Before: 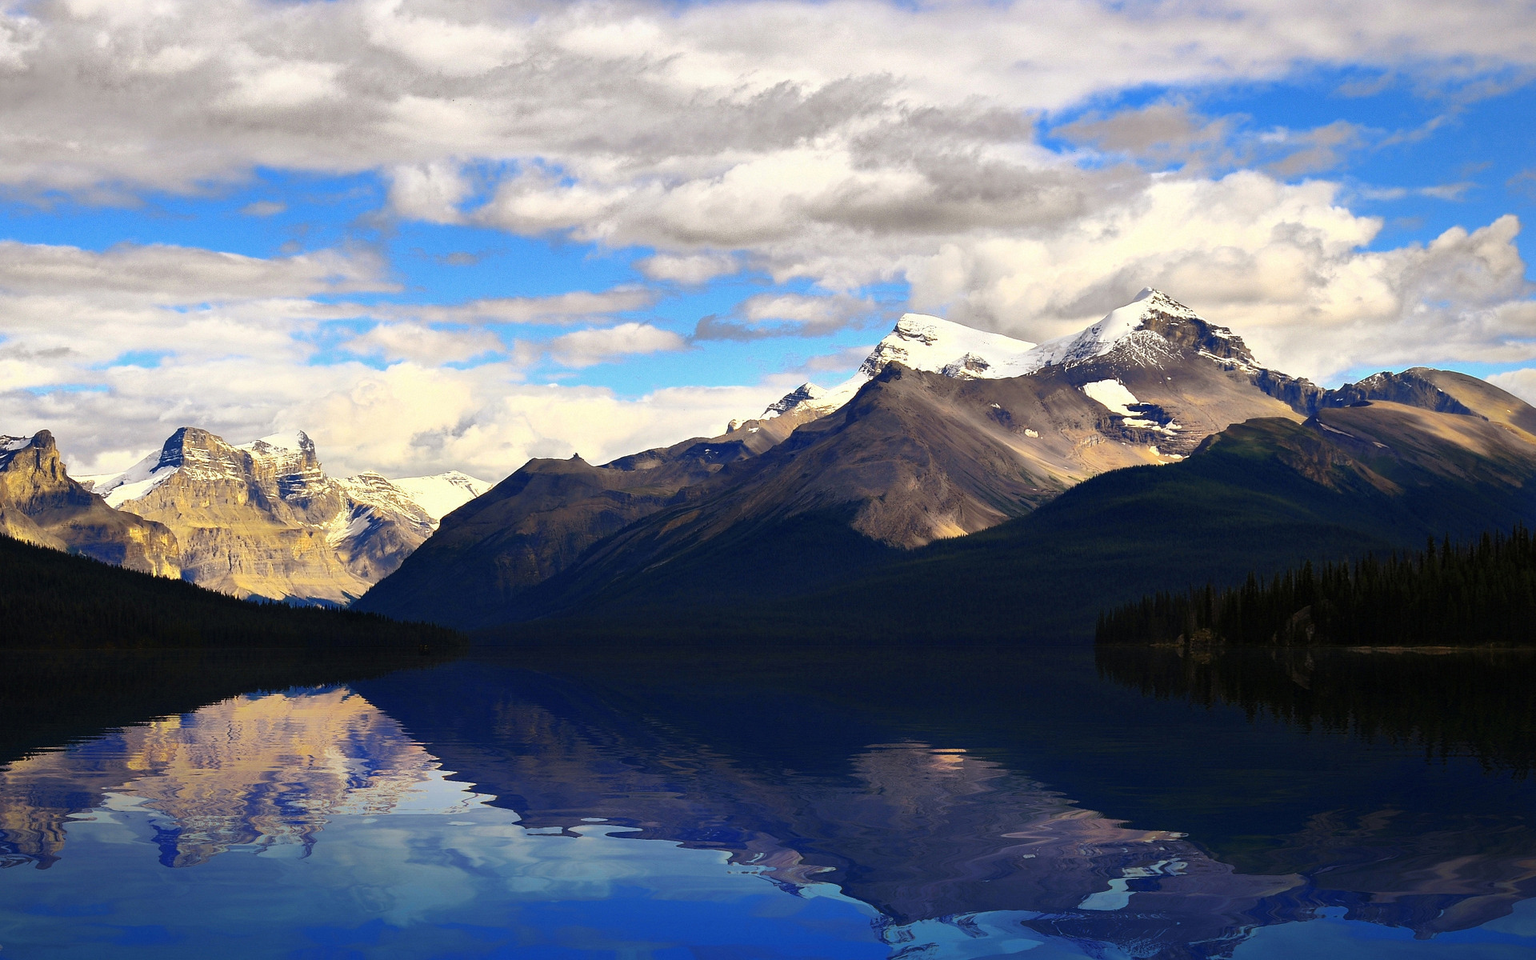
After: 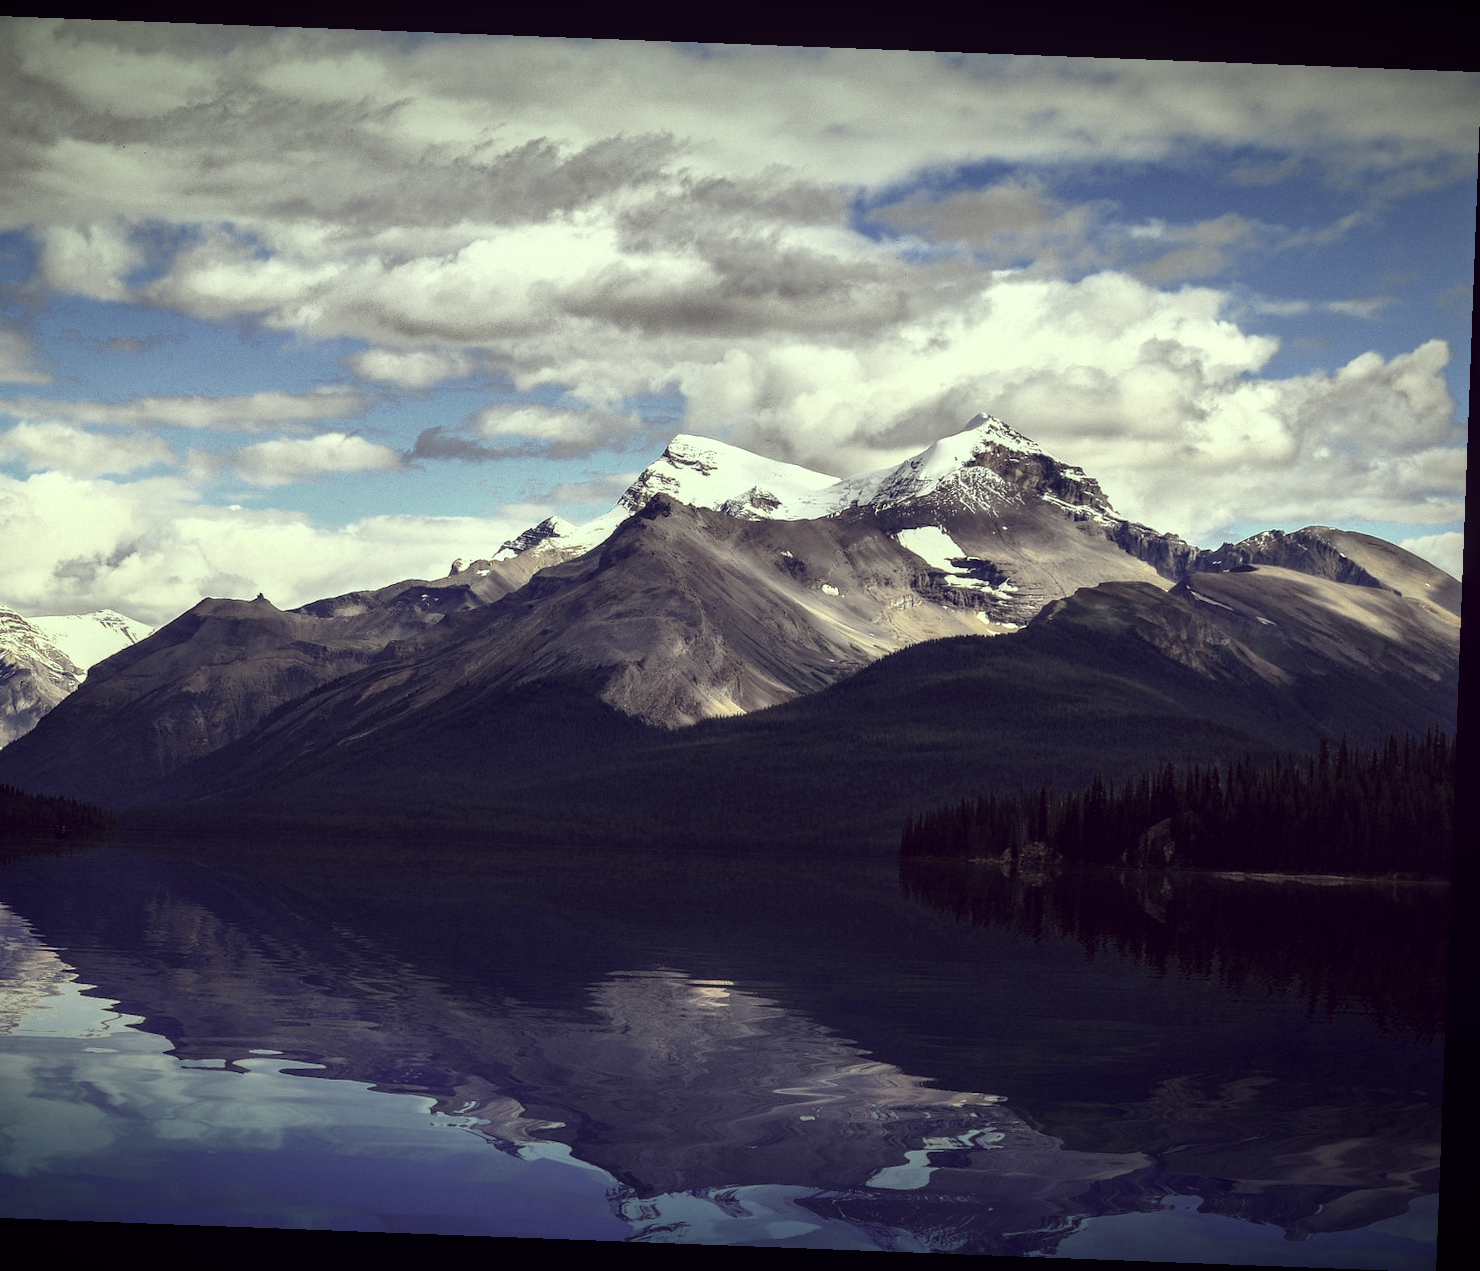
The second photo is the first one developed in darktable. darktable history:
vignetting: fall-off start 98.29%, fall-off radius 100%, brightness -1, saturation 0.5, width/height ratio 1.428
color correction: highlights a* -20.17, highlights b* 20.27, shadows a* 20.03, shadows b* -20.46, saturation 0.43
local contrast: highlights 61%, detail 143%, midtone range 0.428
crop and rotate: left 24.6%
exposure: compensate highlight preservation false
rotate and perspective: rotation 2.17°, automatic cropping off
